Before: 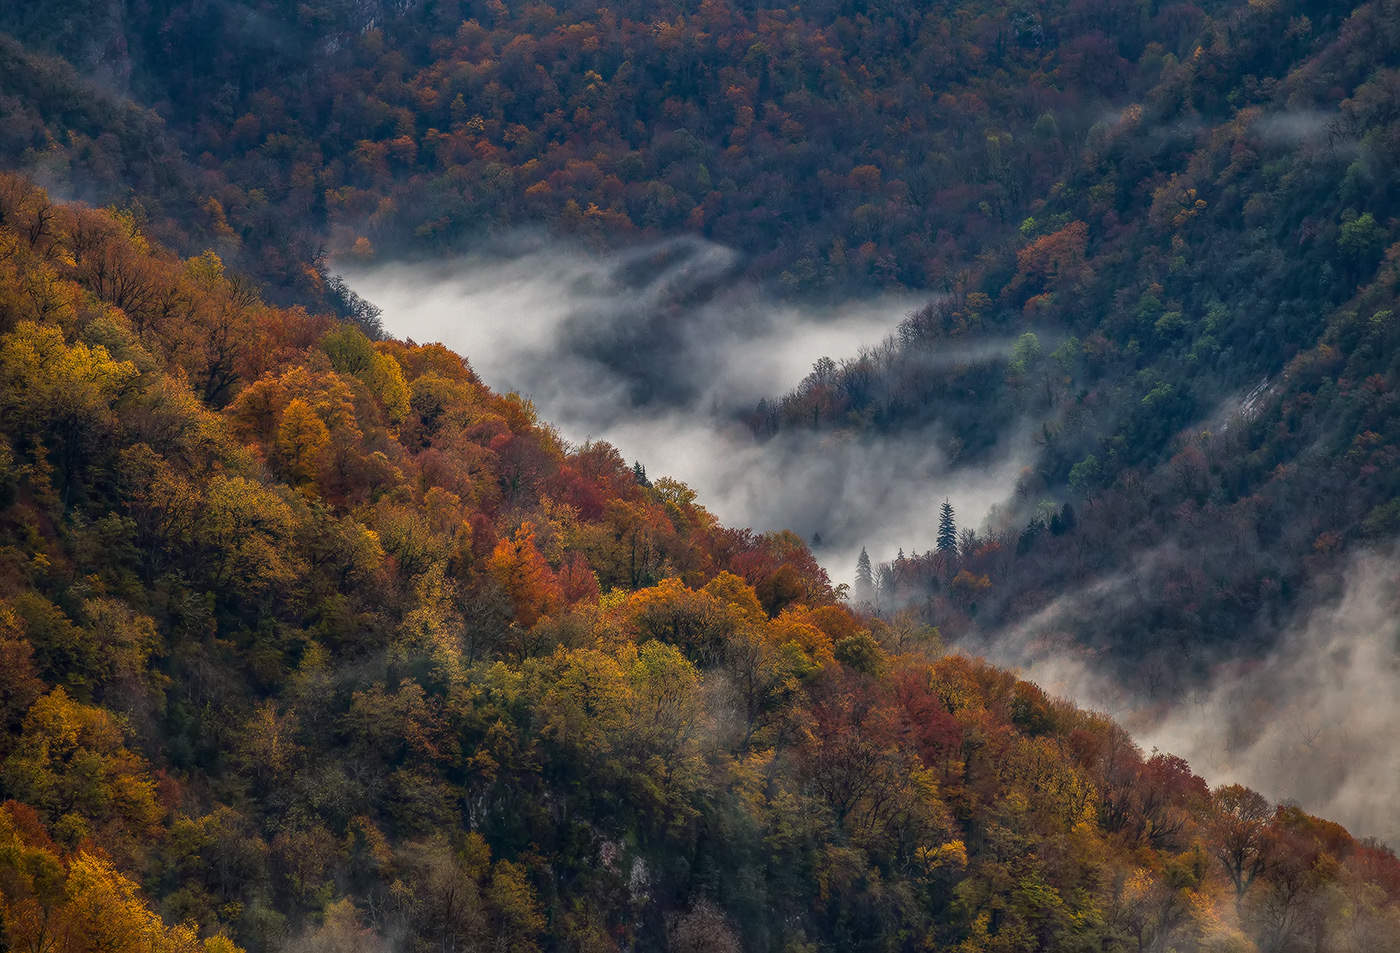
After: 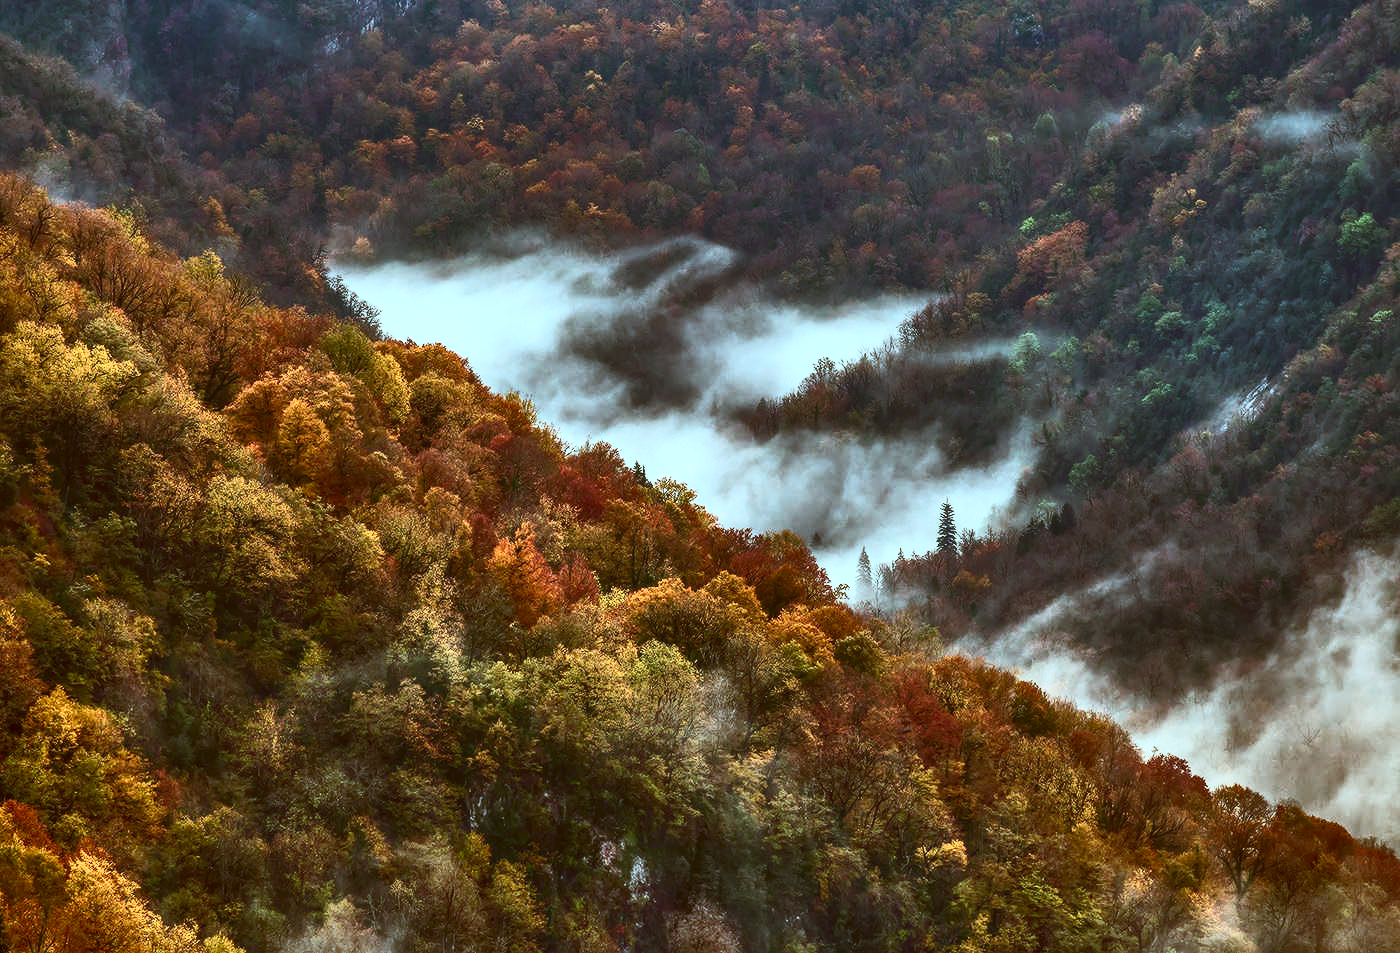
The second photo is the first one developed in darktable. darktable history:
color correction: highlights a* -14.81, highlights b* -16.4, shadows a* 10.01, shadows b* 29.09
shadows and highlights: shadows 58.43, highlights color adjustment 31.91%, soften with gaussian
contrast brightness saturation: contrast 0.632, brightness 0.351, saturation 0.139
